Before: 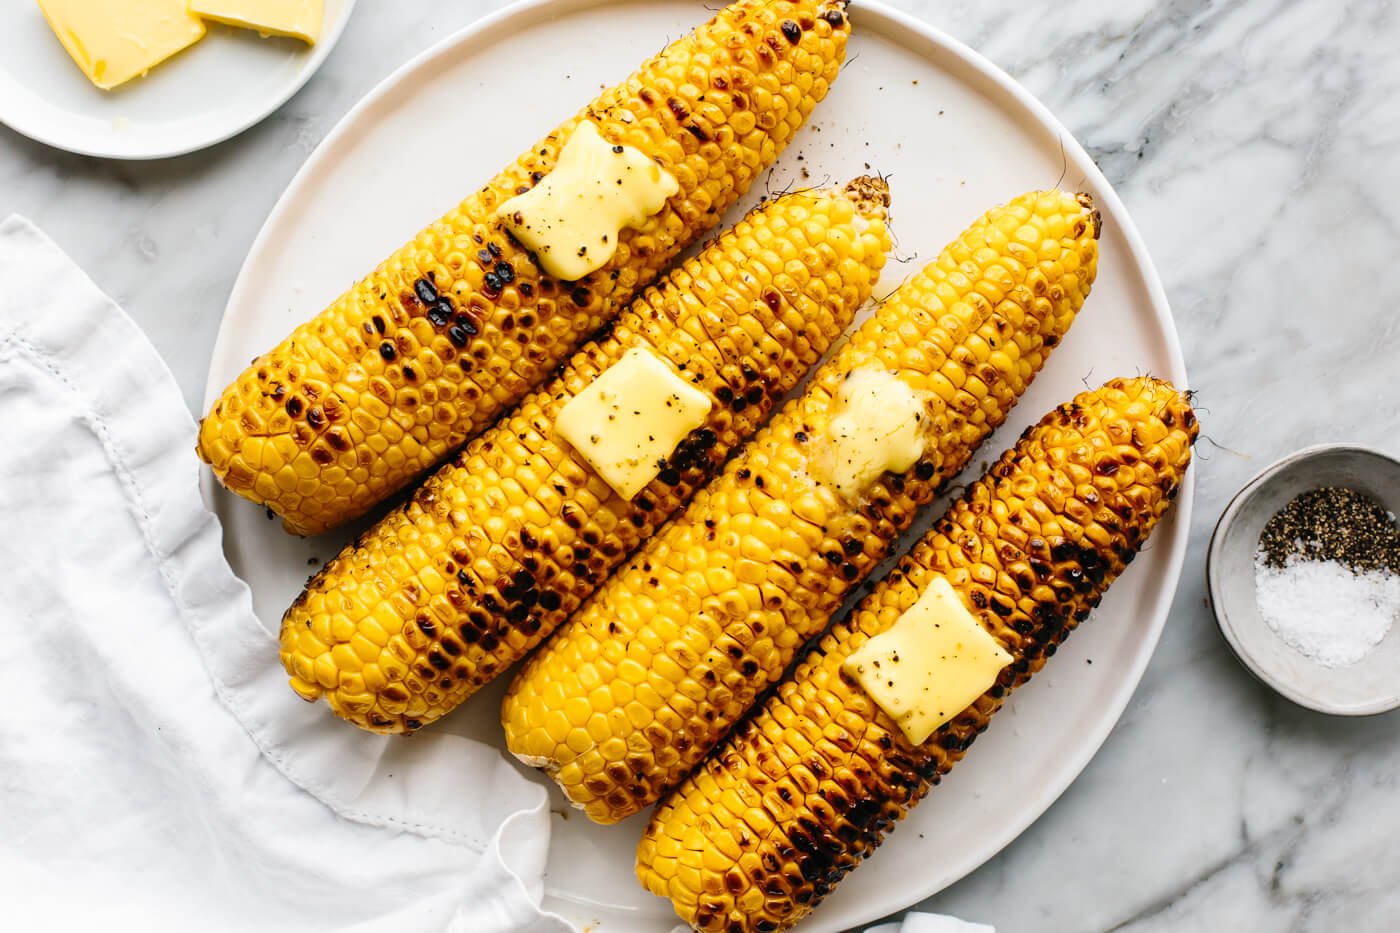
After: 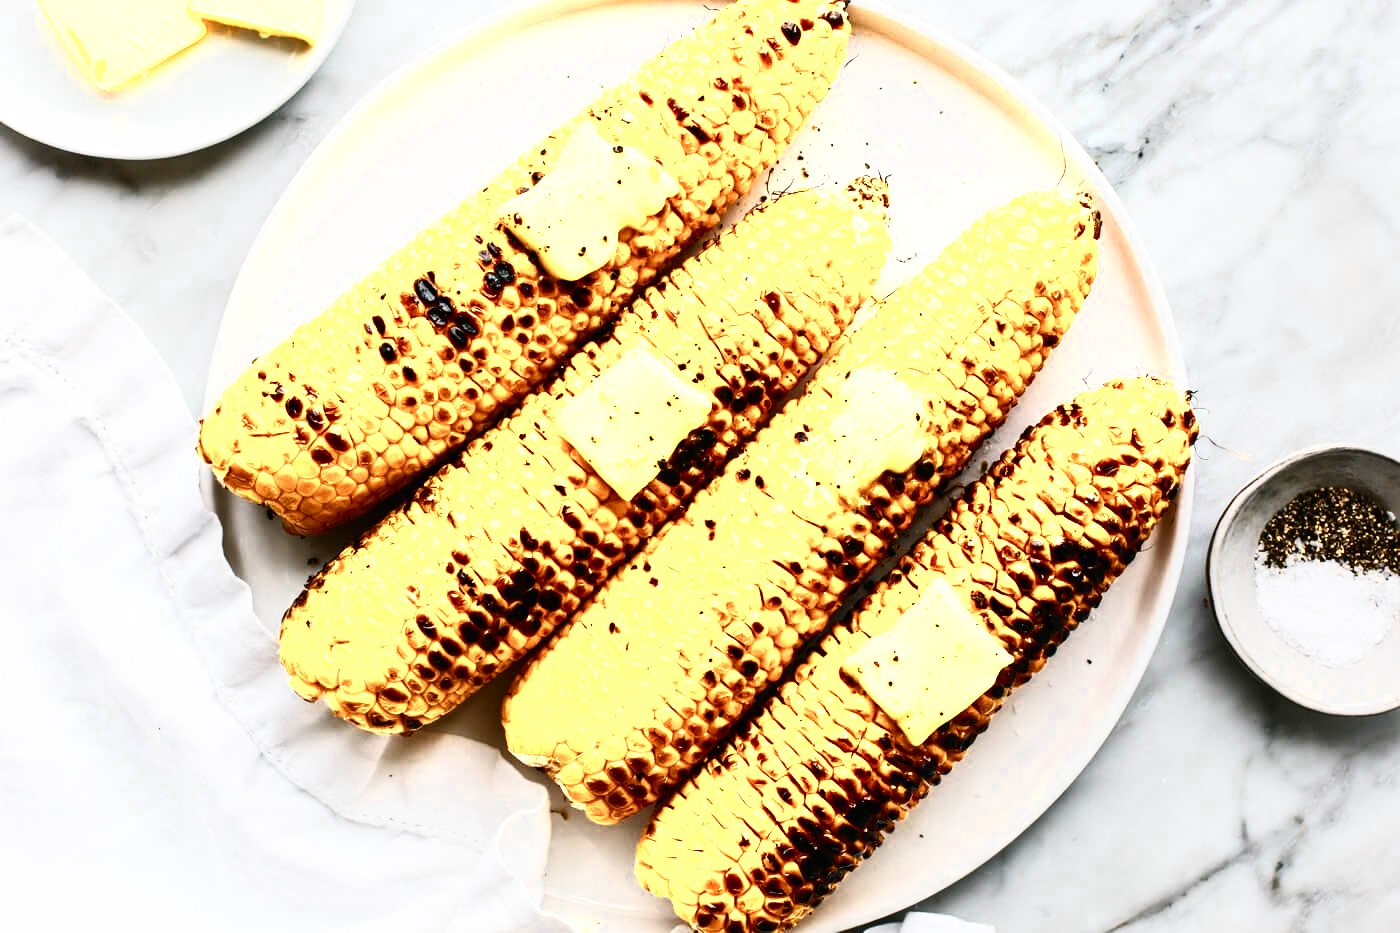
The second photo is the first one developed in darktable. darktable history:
color zones: curves: ch0 [(0.018, 0.548) (0.197, 0.654) (0.425, 0.447) (0.605, 0.658) (0.732, 0.579)]; ch1 [(0.105, 0.531) (0.224, 0.531) (0.386, 0.39) (0.618, 0.456) (0.732, 0.456) (0.956, 0.421)]; ch2 [(0.039, 0.583) (0.215, 0.465) (0.399, 0.544) (0.465, 0.548) (0.614, 0.447) (0.724, 0.43) (0.882, 0.623) (0.956, 0.632)]
contrast brightness saturation: contrast 0.4, brightness 0.1, saturation 0.21
